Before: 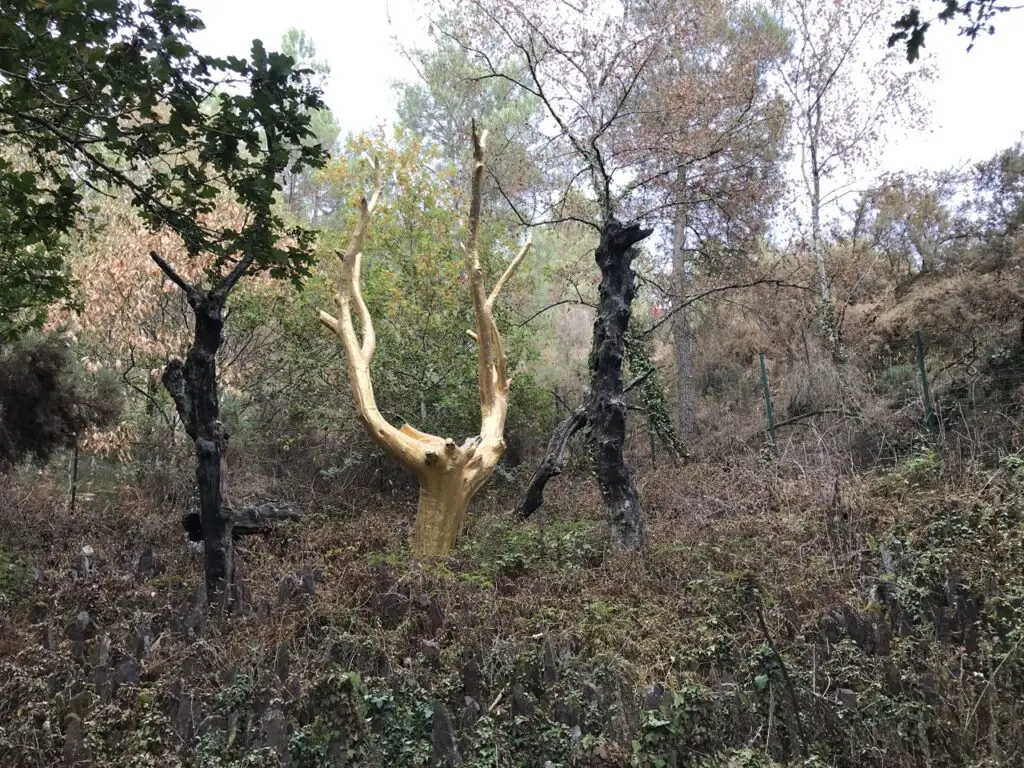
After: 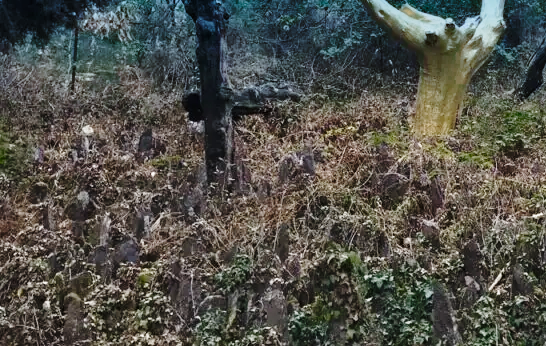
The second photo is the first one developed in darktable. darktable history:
color zones: curves: ch0 [(0.25, 0.5) (0.347, 0.092) (0.75, 0.5)]; ch1 [(0.25, 0.5) (0.33, 0.51) (0.75, 0.5)]
base curve: curves: ch0 [(0, 0) (0.028, 0.03) (0.121, 0.232) (0.46, 0.748) (0.859, 0.968) (1, 1)], preserve colors none
crop and rotate: top 54.778%, right 46.61%, bottom 0.159%
graduated density: density 2.02 EV, hardness 44%, rotation 0.374°, offset 8.21, hue 208.8°, saturation 97%
